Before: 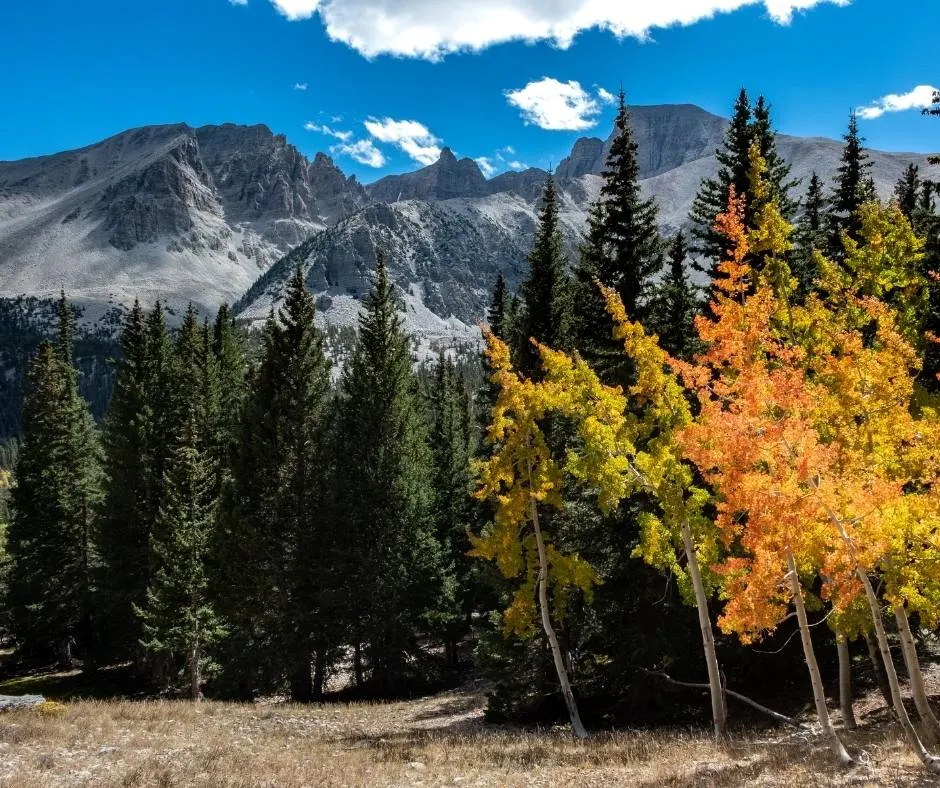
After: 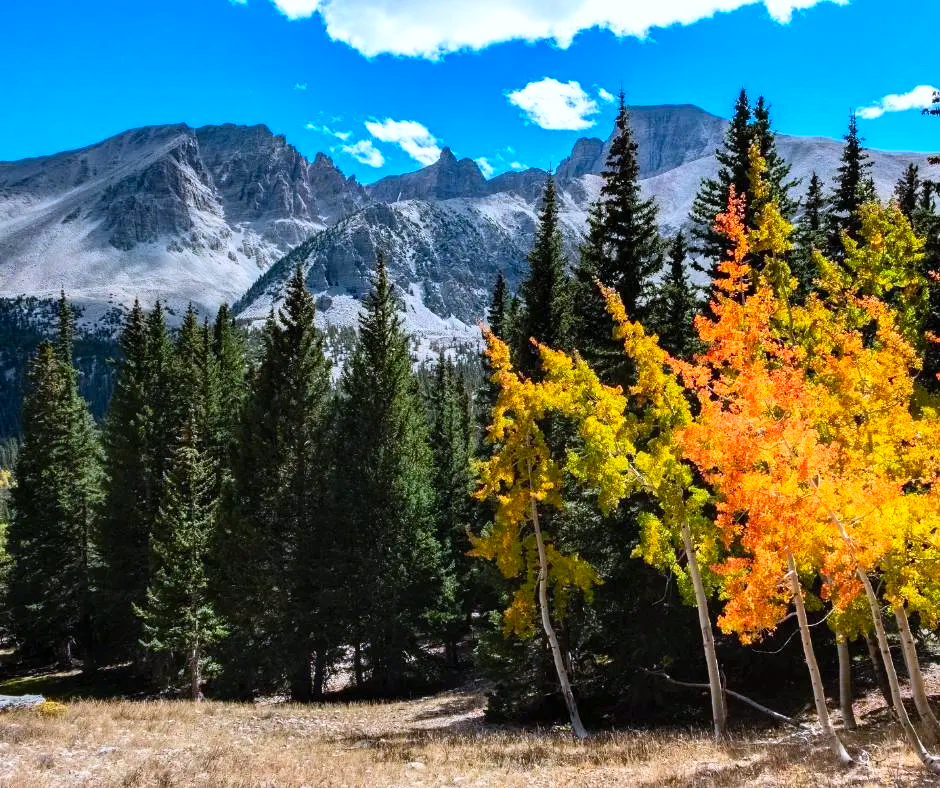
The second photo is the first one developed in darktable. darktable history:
contrast brightness saturation: contrast 0.204, brightness 0.163, saturation 0.223
color calibration: illuminant as shot in camera, x 0.358, y 0.373, temperature 4628.91 K
color zones: curves: ch1 [(0.25, 0.61) (0.75, 0.248)]
